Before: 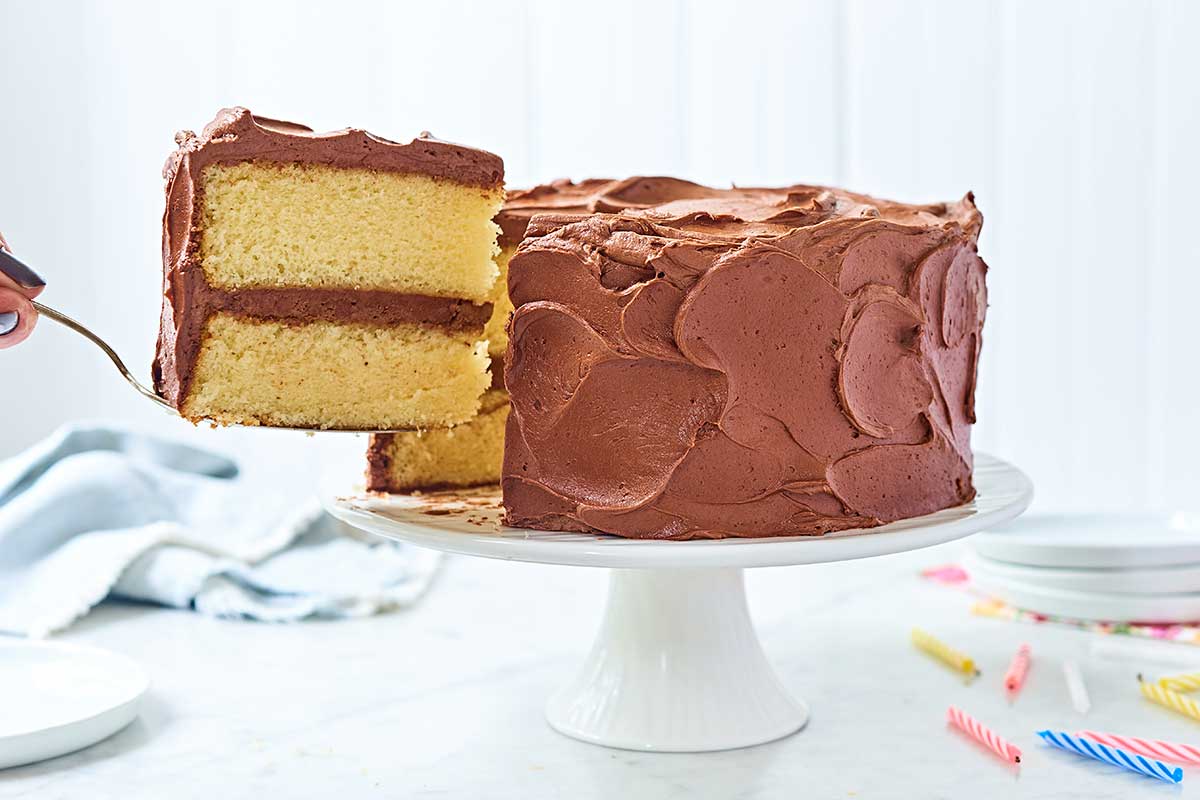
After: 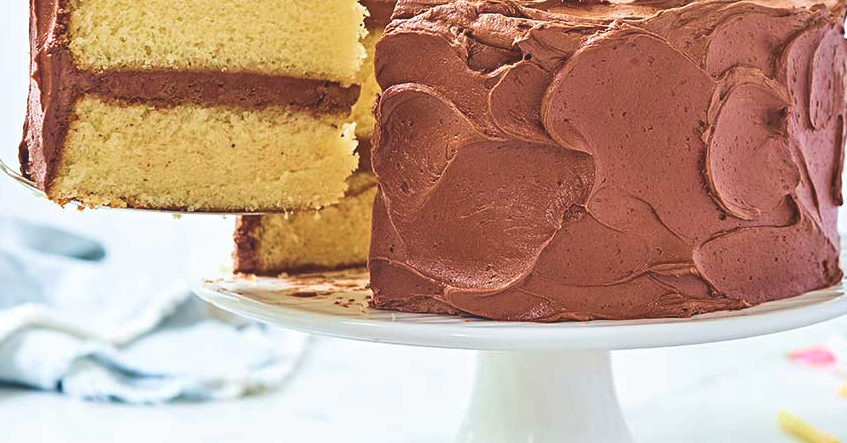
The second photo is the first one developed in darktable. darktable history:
exposure: black level correction -0.015, compensate highlight preservation false
velvia: on, module defaults
crop: left 11.14%, top 27.357%, right 18.257%, bottom 17.21%
